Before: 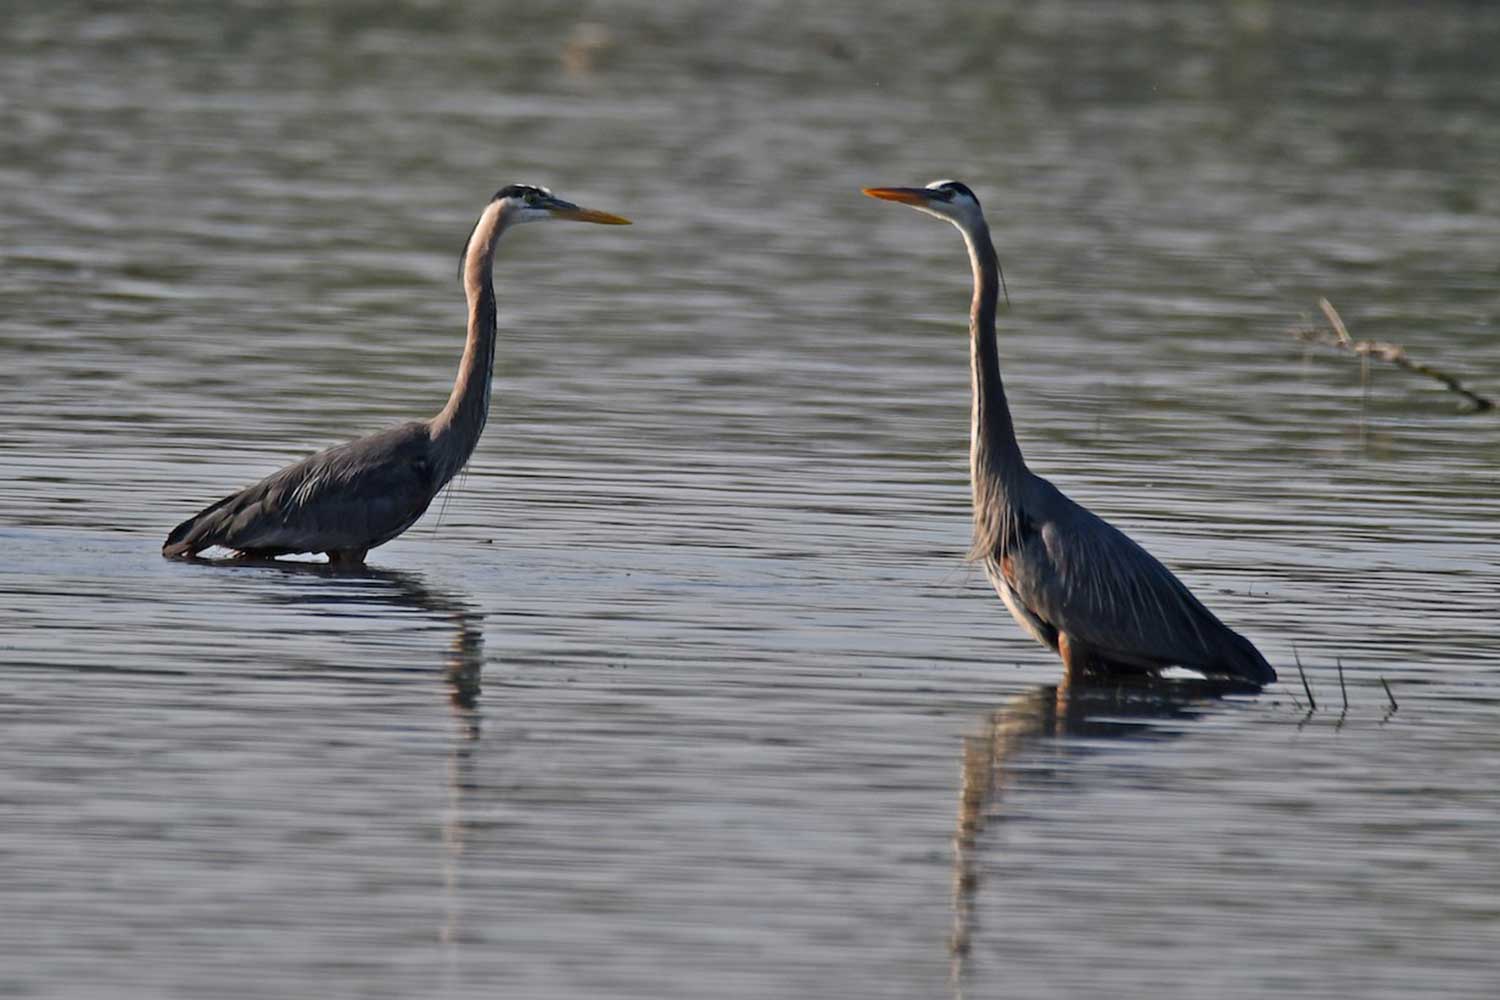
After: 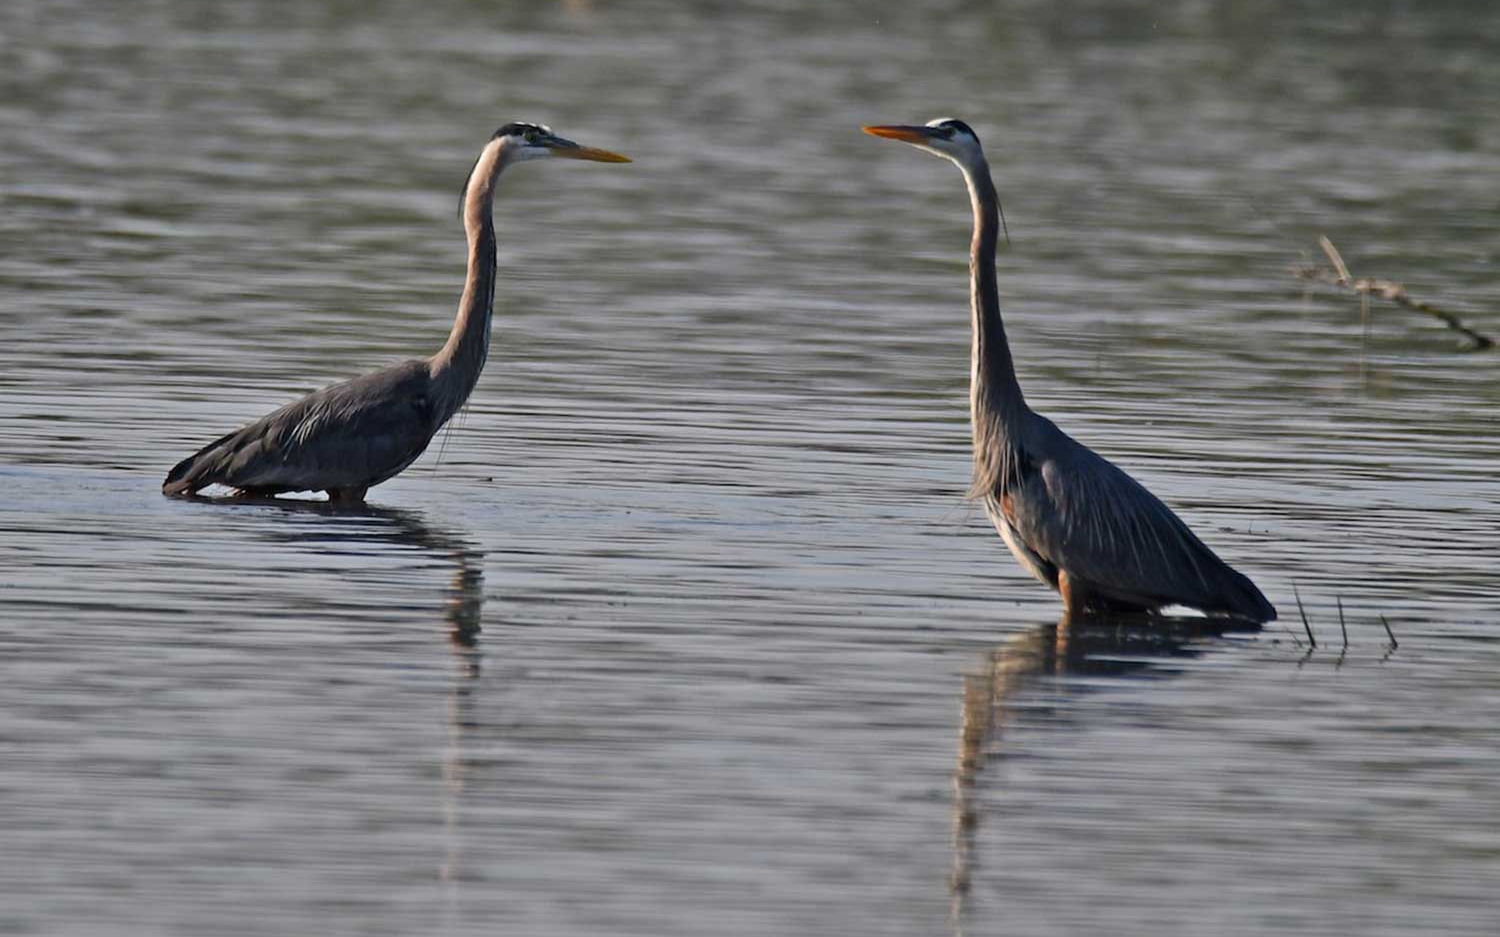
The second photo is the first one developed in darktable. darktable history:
crop and rotate: top 6.218%
